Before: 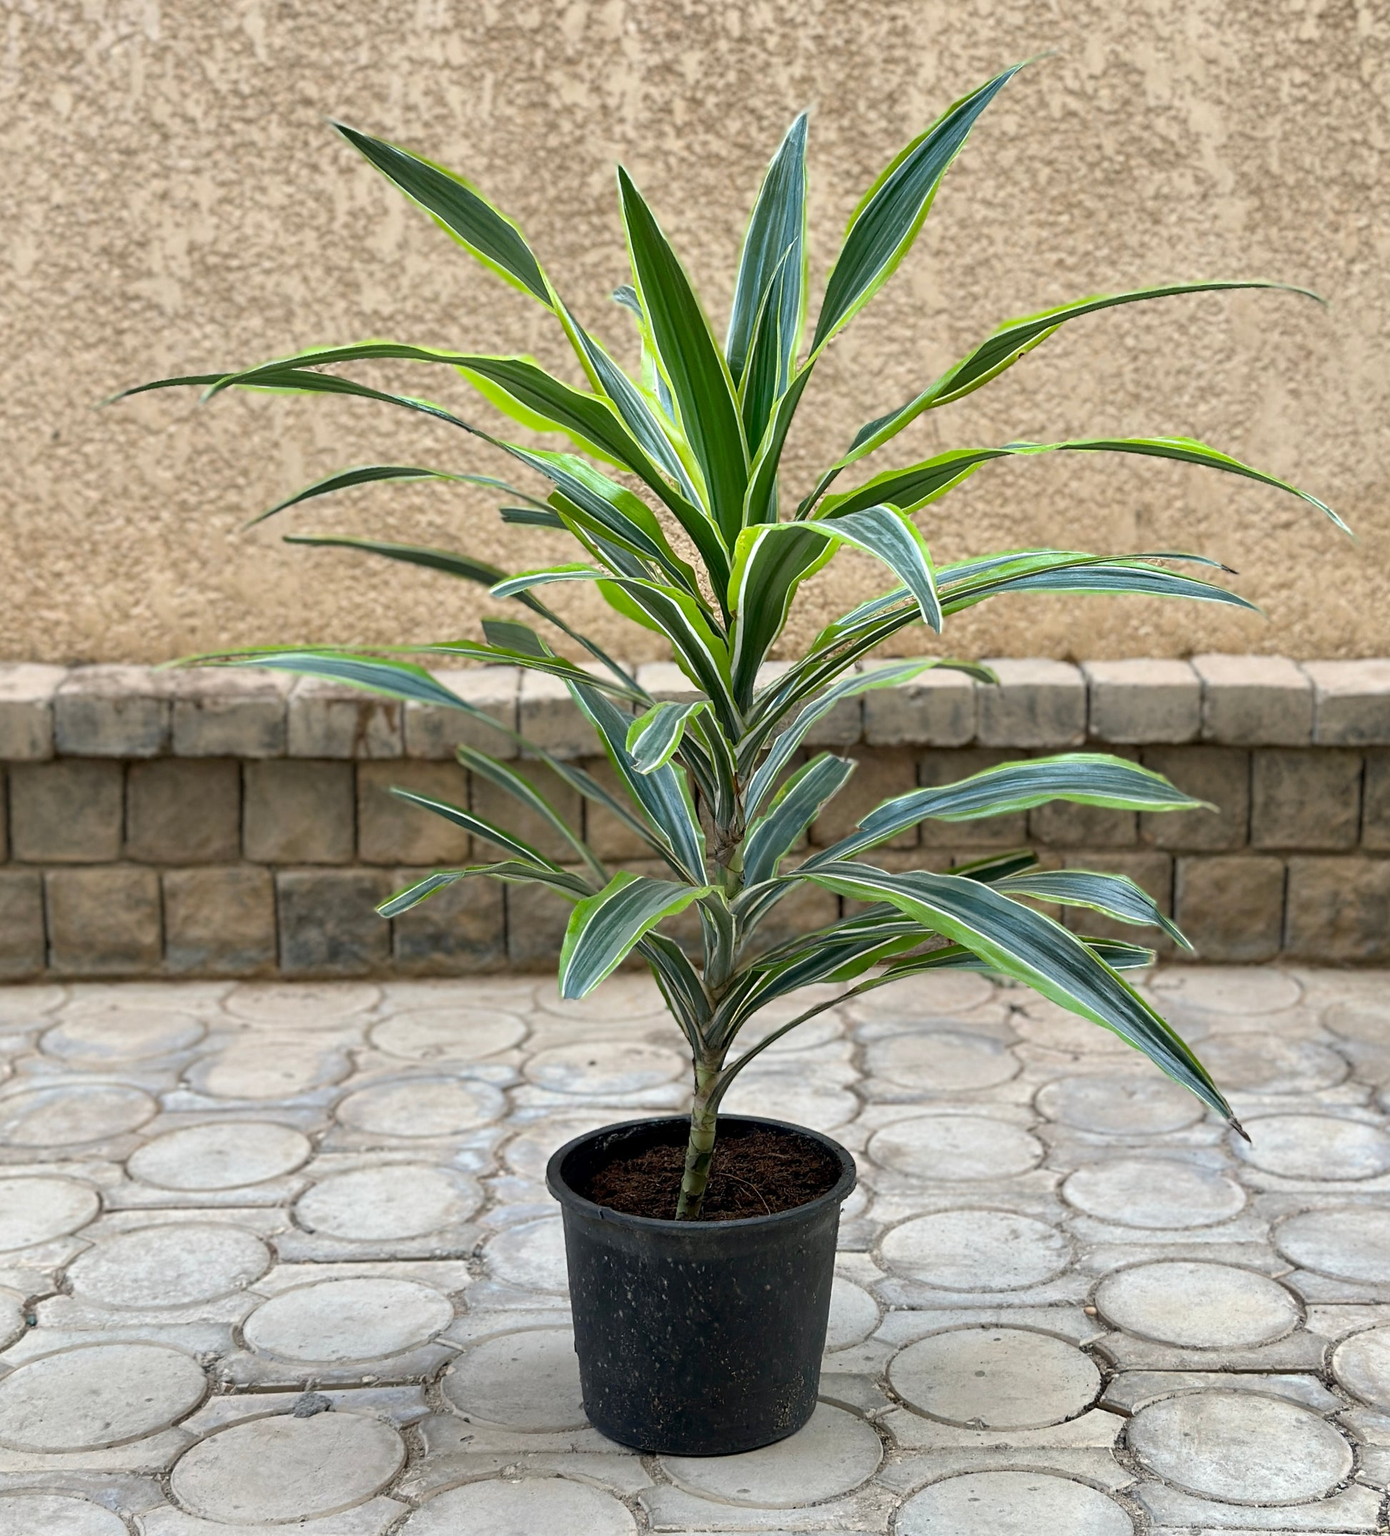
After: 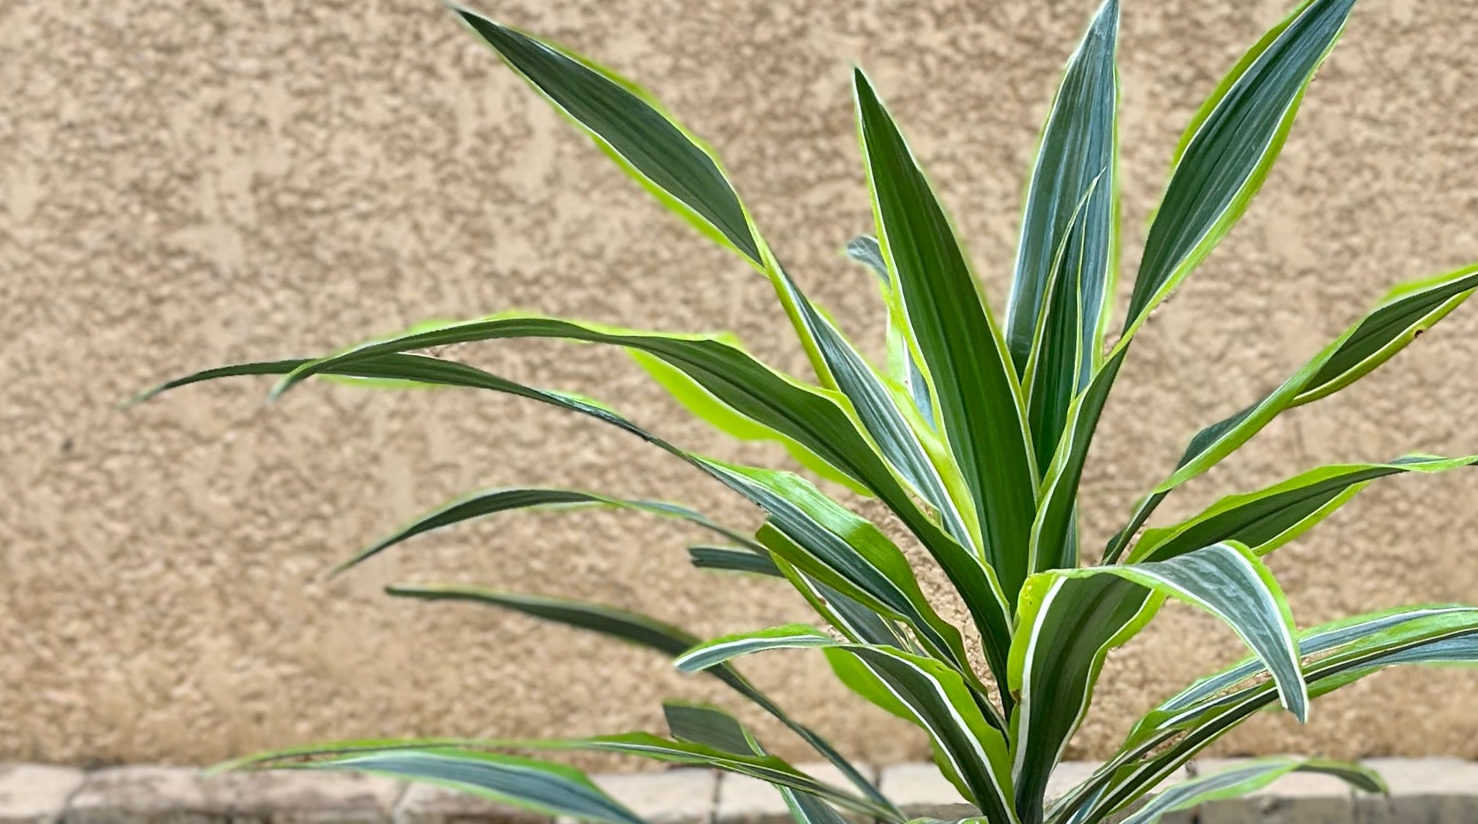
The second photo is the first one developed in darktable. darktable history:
crop: left 0.575%, top 7.64%, right 23.434%, bottom 54.031%
